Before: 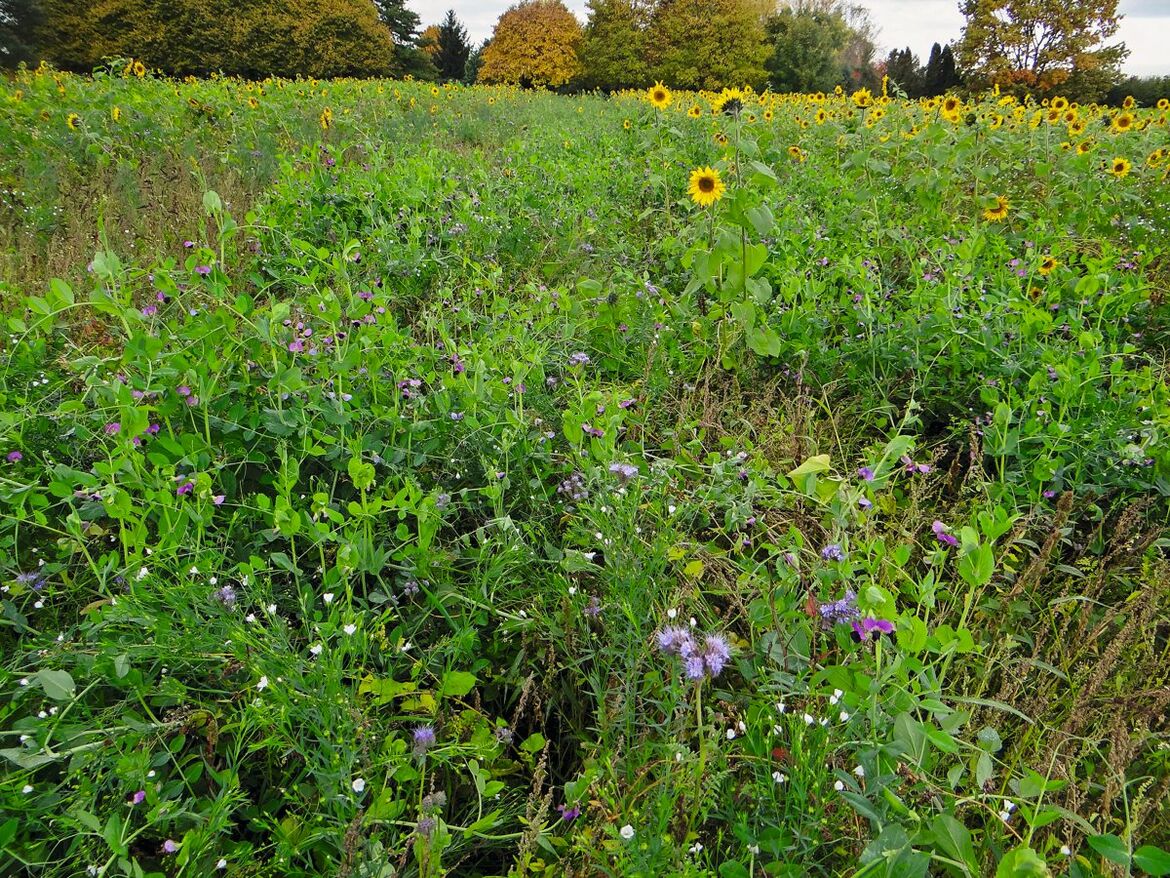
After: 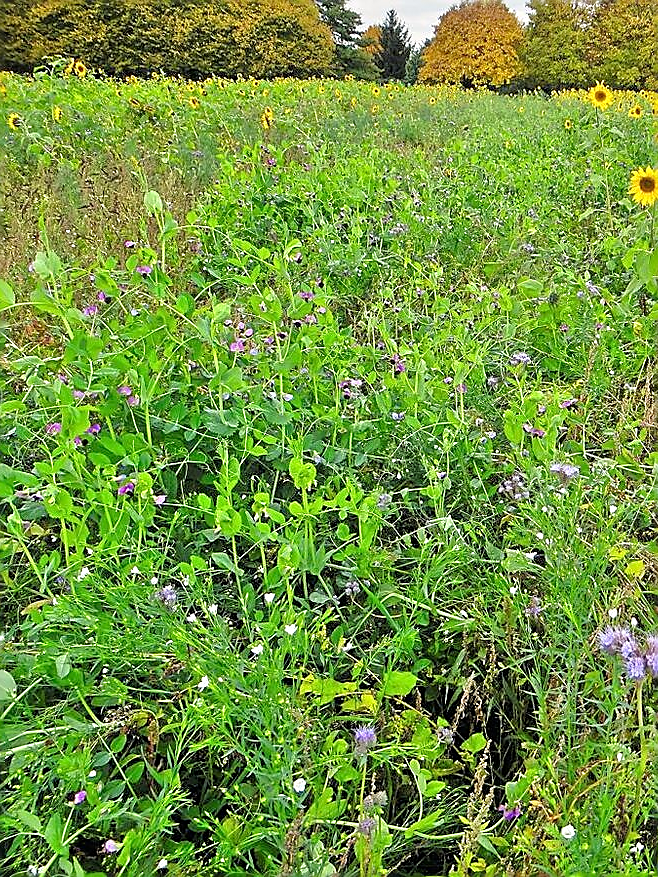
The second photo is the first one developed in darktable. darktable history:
sharpen: radius 1.4, amount 1.25, threshold 0.7
crop: left 5.114%, right 38.589%
tone equalizer: -7 EV 0.15 EV, -6 EV 0.6 EV, -5 EV 1.15 EV, -4 EV 1.33 EV, -3 EV 1.15 EV, -2 EV 0.6 EV, -1 EV 0.15 EV, mask exposure compensation -0.5 EV
